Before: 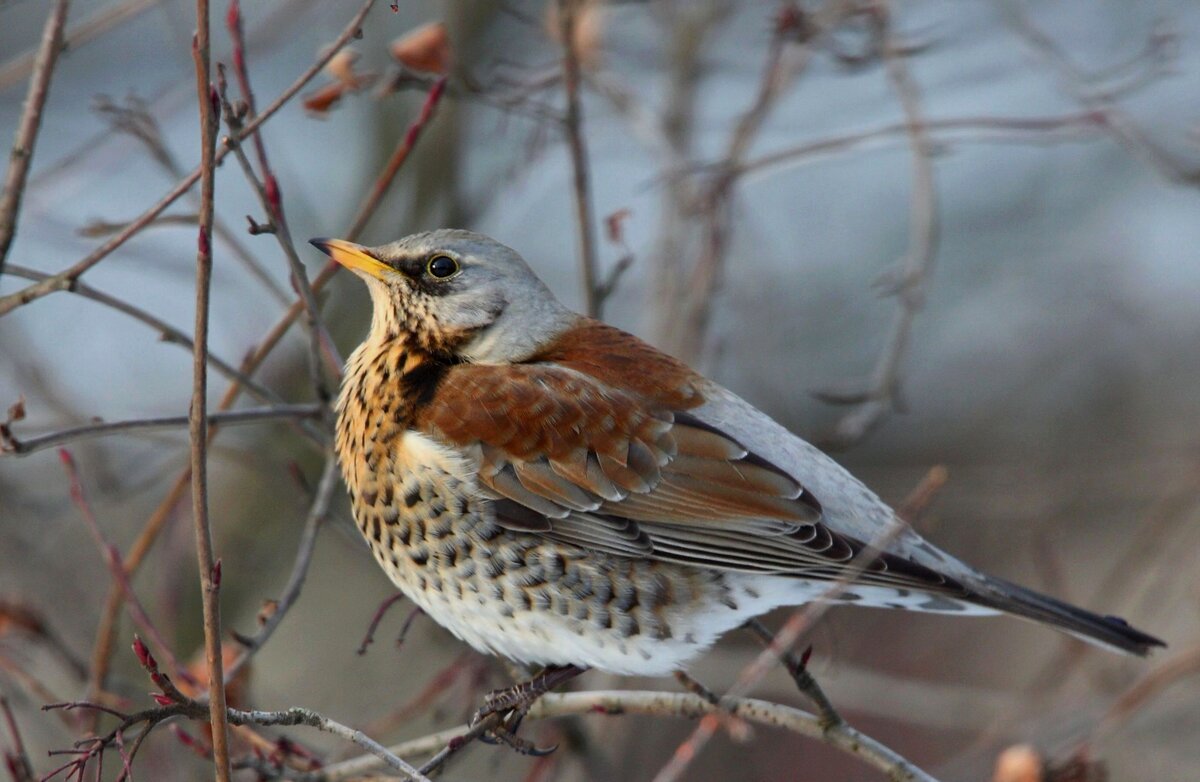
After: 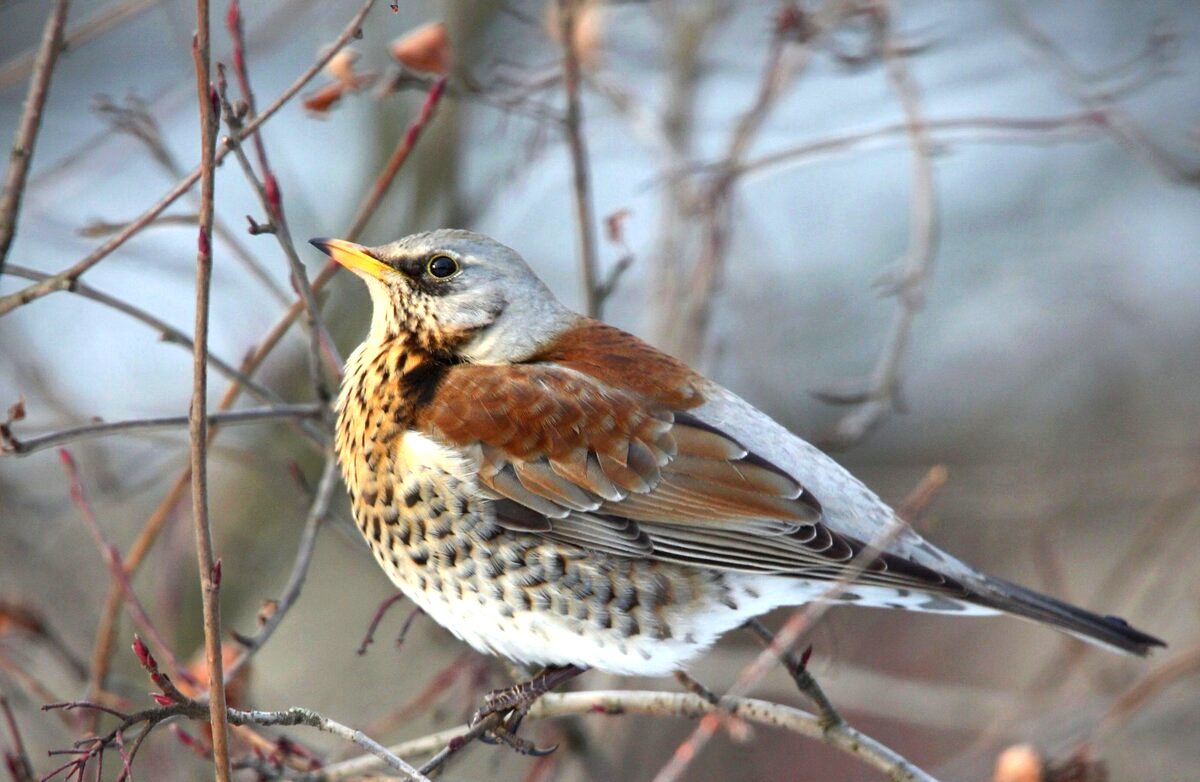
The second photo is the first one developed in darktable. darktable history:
exposure: black level correction 0, exposure 0.9 EV, compensate exposure bias true, compensate highlight preservation false
vignetting: brightness -0.629, saturation -0.007, center (-0.028, 0.239)
